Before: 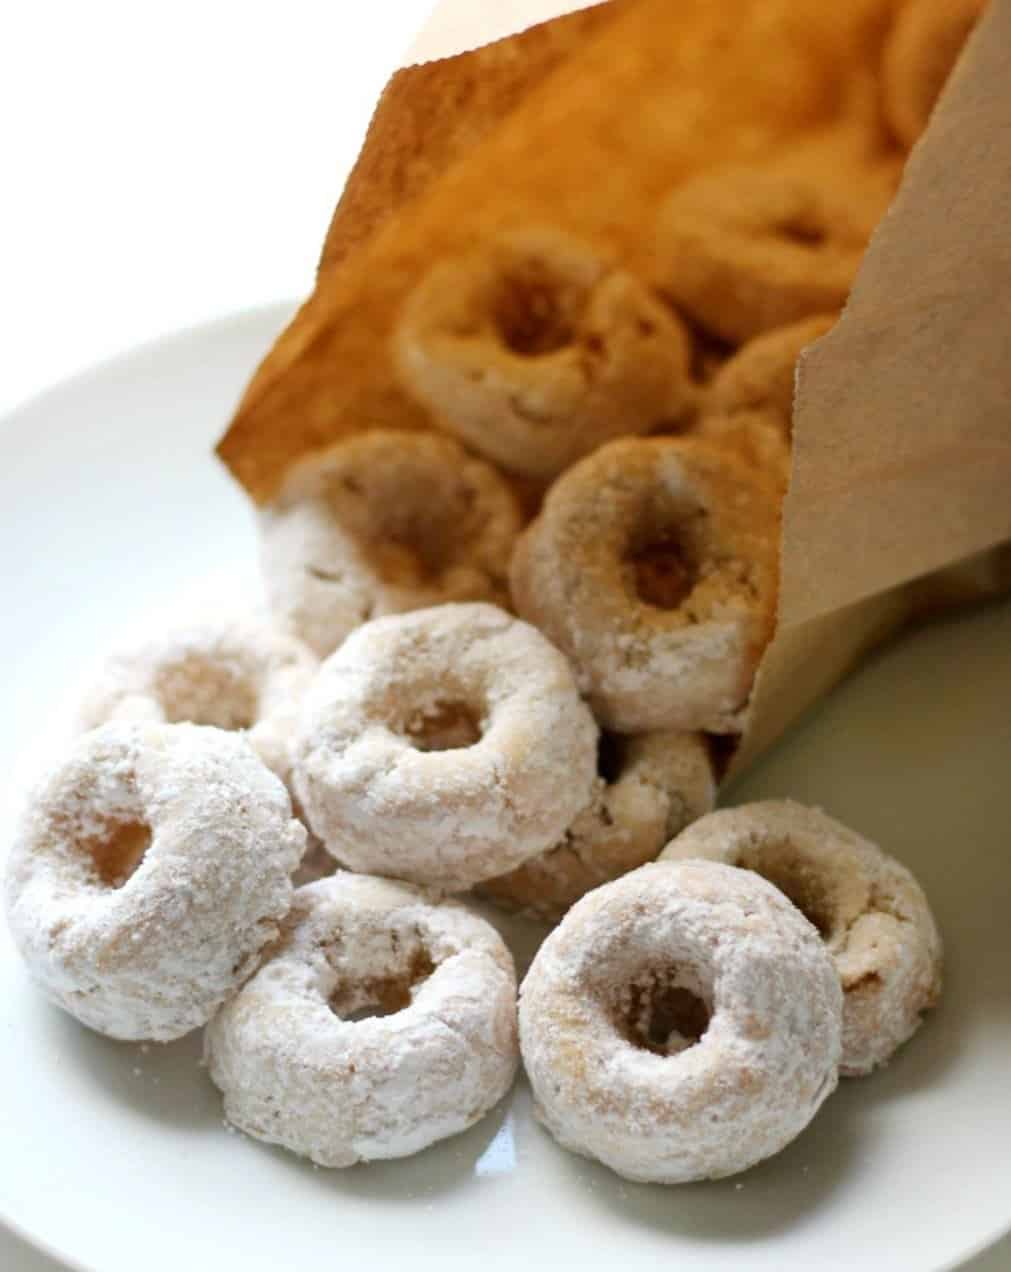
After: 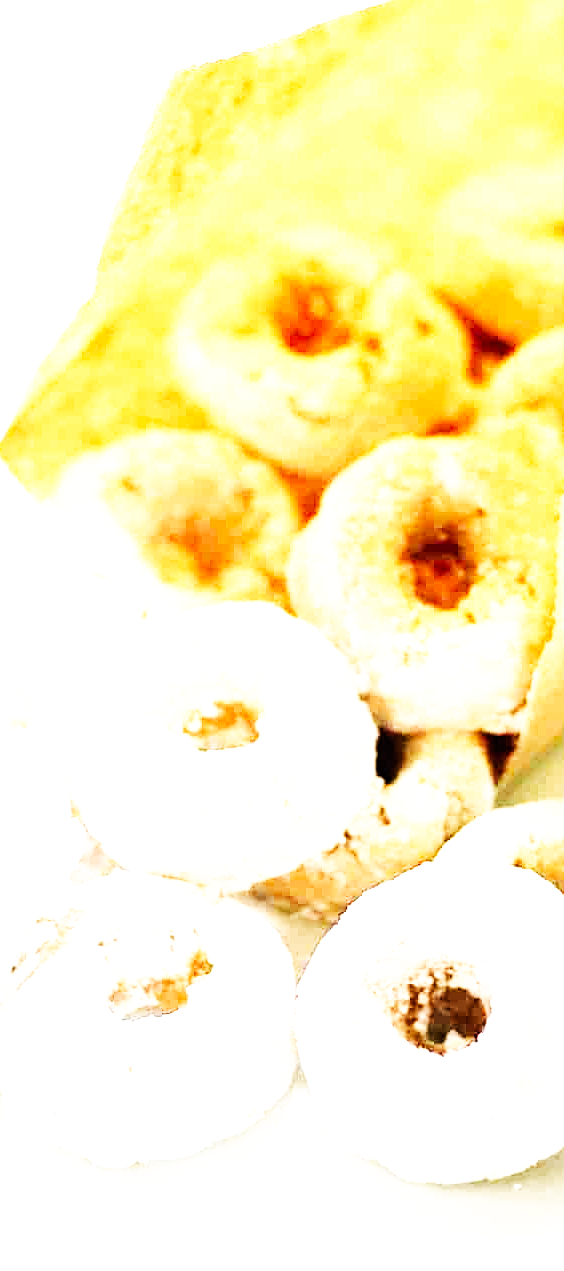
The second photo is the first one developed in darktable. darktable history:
sharpen: on, module defaults
exposure: black level correction 0, exposure 1.392 EV, compensate highlight preservation false
crop: left 22.032%, right 22.145%, bottom 0.011%
base curve: curves: ch0 [(0, 0) (0.007, 0.004) (0.027, 0.03) (0.046, 0.07) (0.207, 0.54) (0.442, 0.872) (0.673, 0.972) (1, 1)], preserve colors none
tone equalizer: -8 EV -1.06 EV, -7 EV -0.976 EV, -6 EV -0.889 EV, -5 EV -0.544 EV, -3 EV 0.566 EV, -2 EV 0.857 EV, -1 EV 1.01 EV, +0 EV 1.08 EV, luminance estimator HSV value / RGB max
color correction: highlights b* 0.067
